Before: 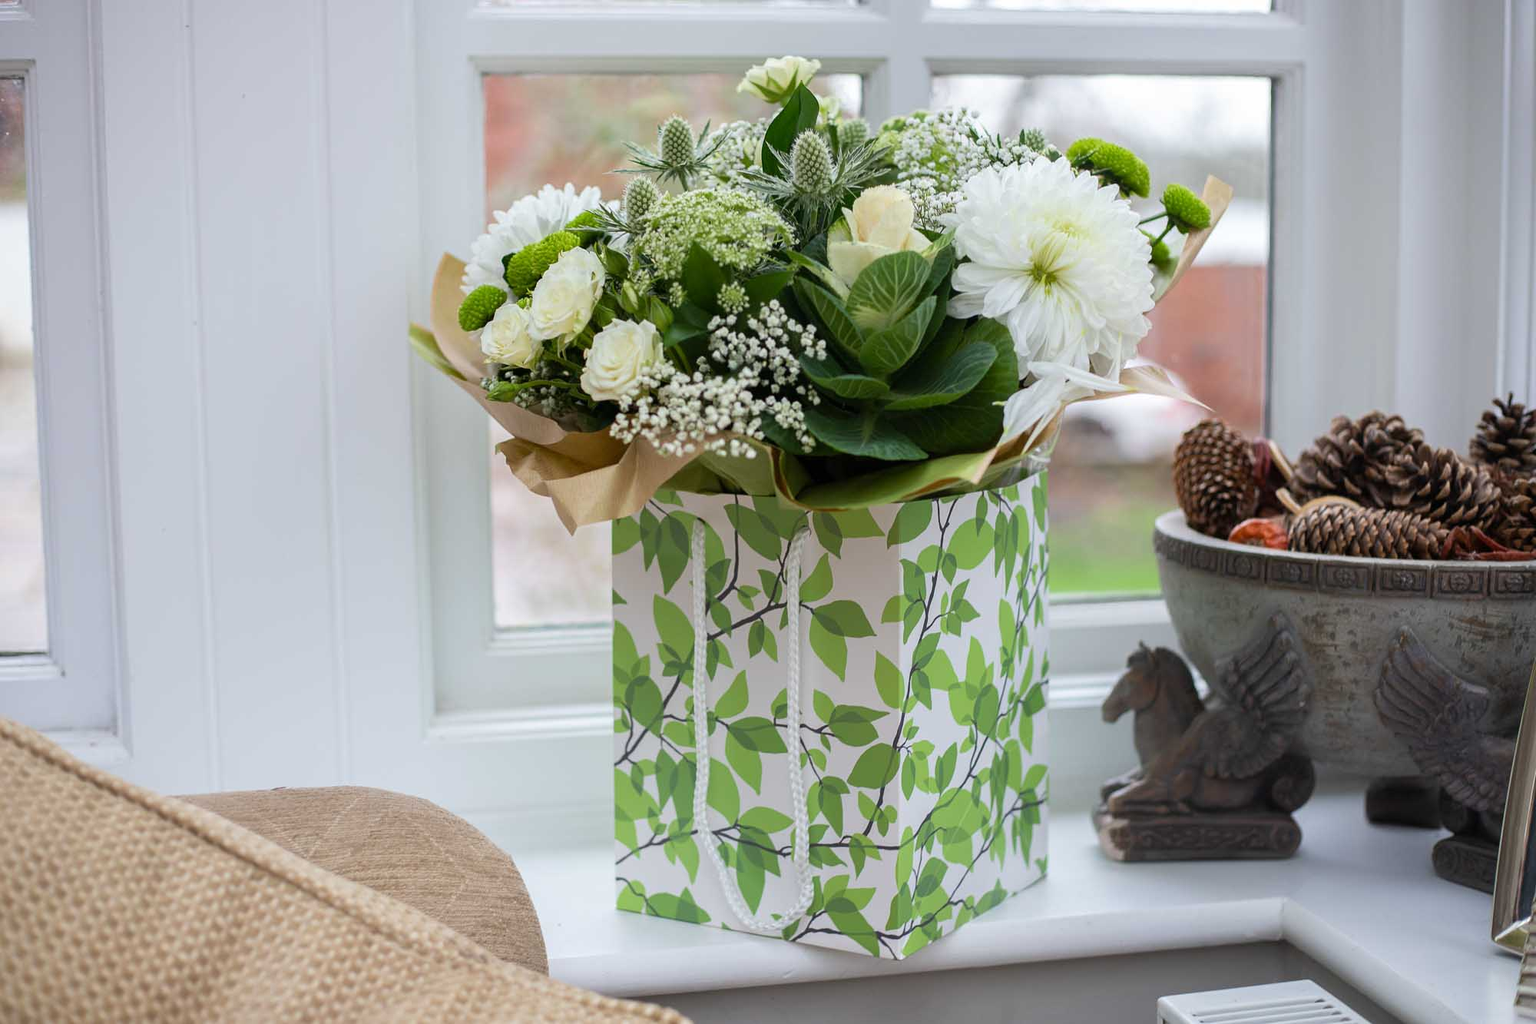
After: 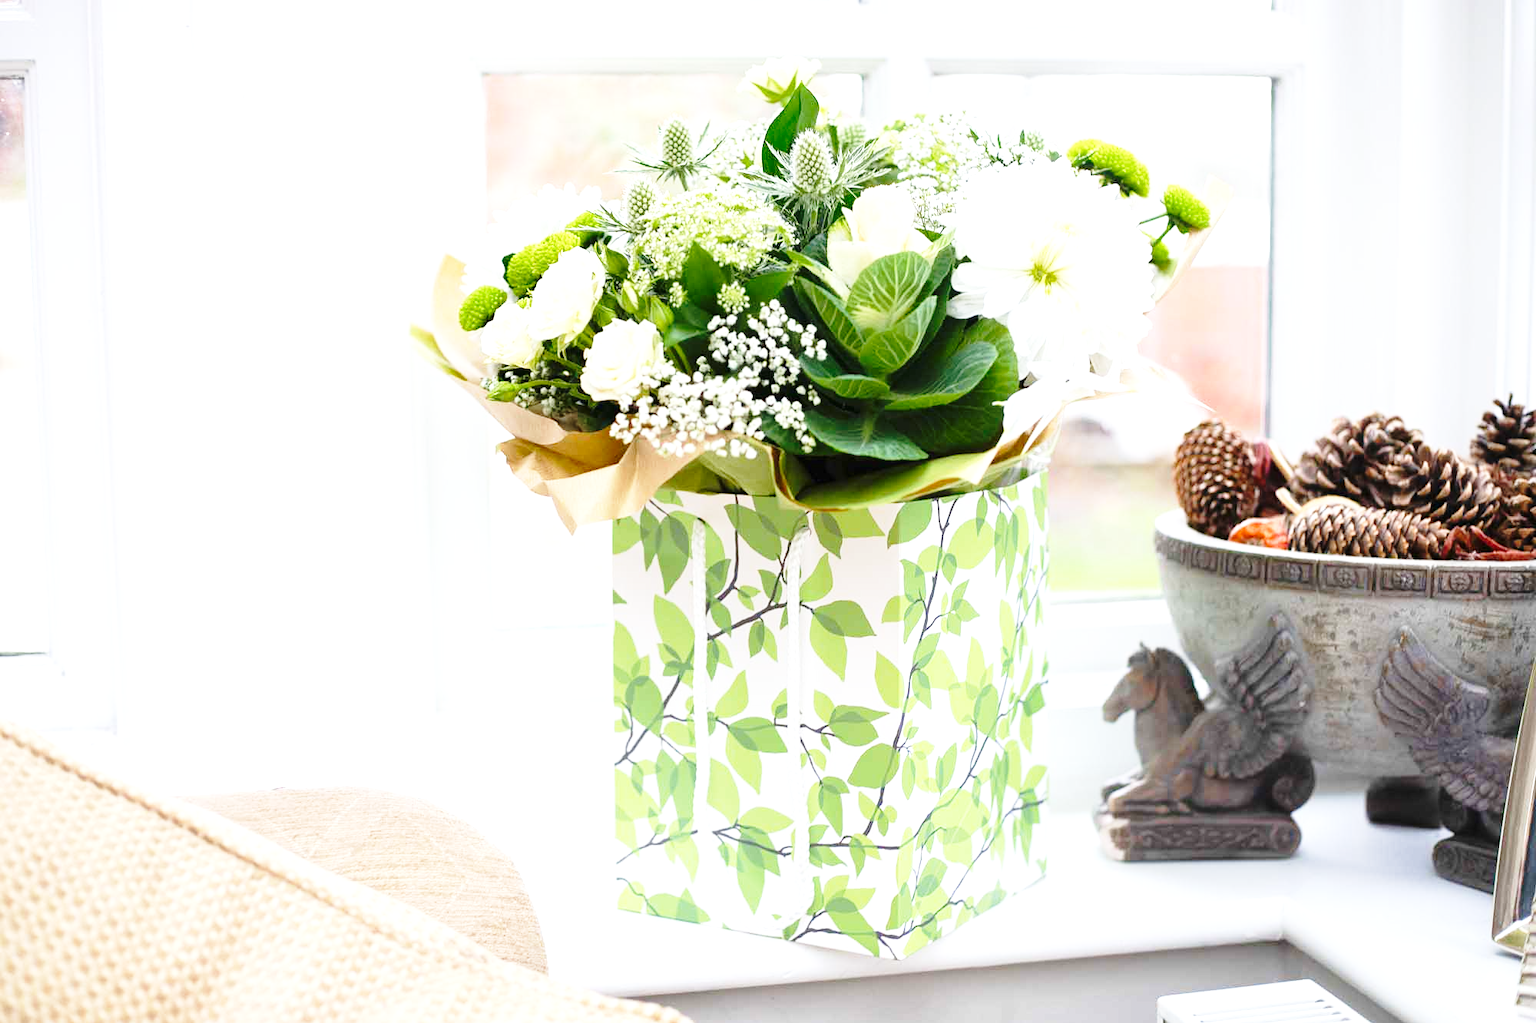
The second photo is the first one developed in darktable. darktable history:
exposure: black level correction 0, exposure 1.1 EV, compensate highlight preservation false
base curve: curves: ch0 [(0, 0) (0.028, 0.03) (0.121, 0.232) (0.46, 0.748) (0.859, 0.968) (1, 1)], preserve colors none
